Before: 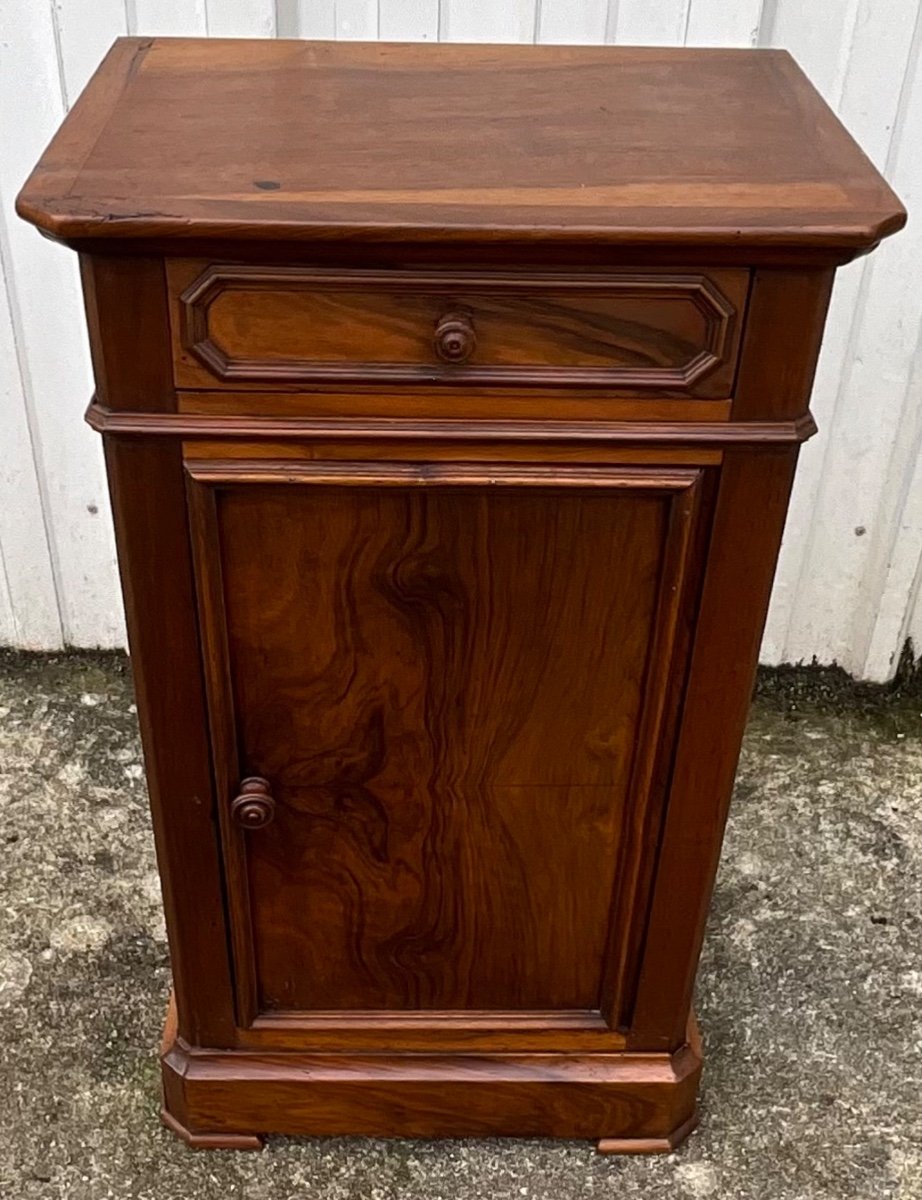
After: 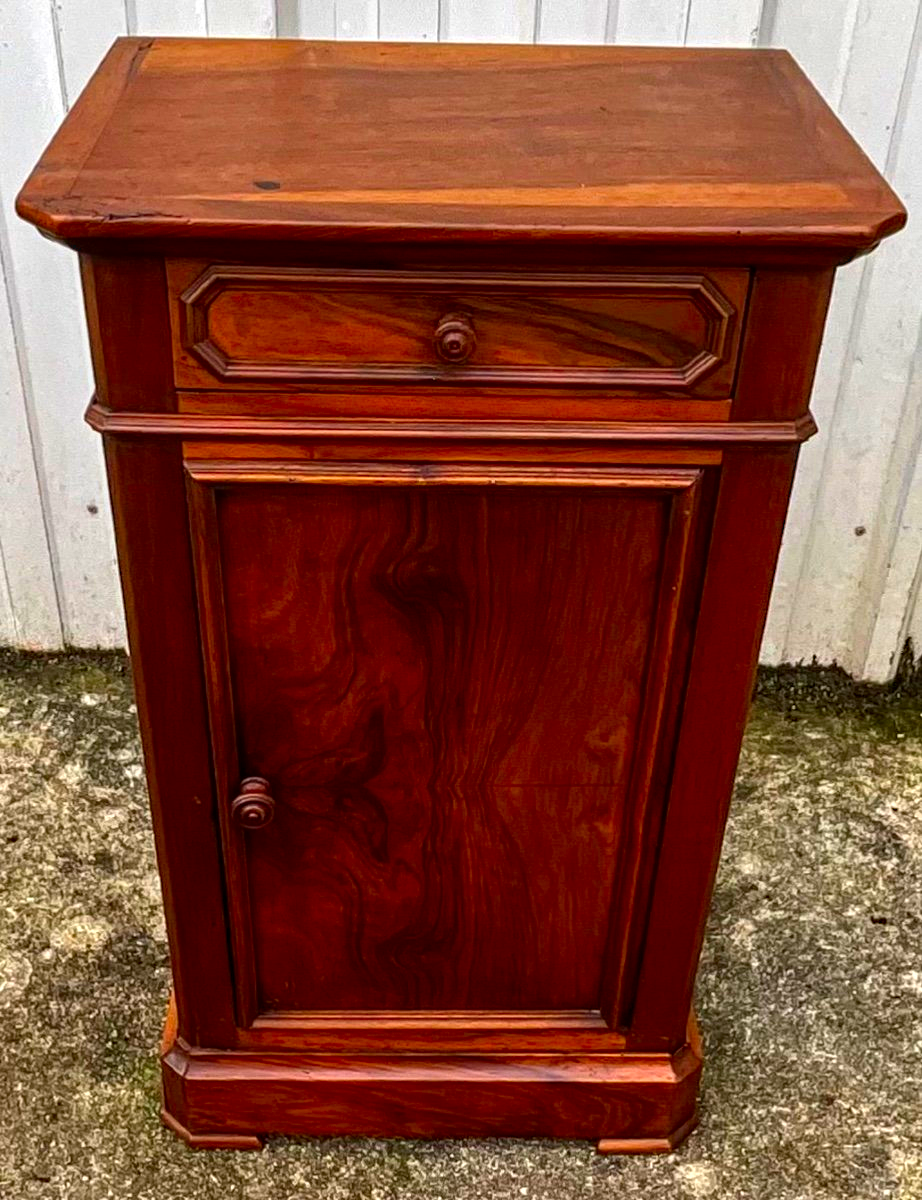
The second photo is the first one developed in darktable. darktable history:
haze removal: adaptive false
local contrast: highlights 61%, detail 143%, midtone range 0.428
color correction: highlights b* 0.019, saturation 1.79
